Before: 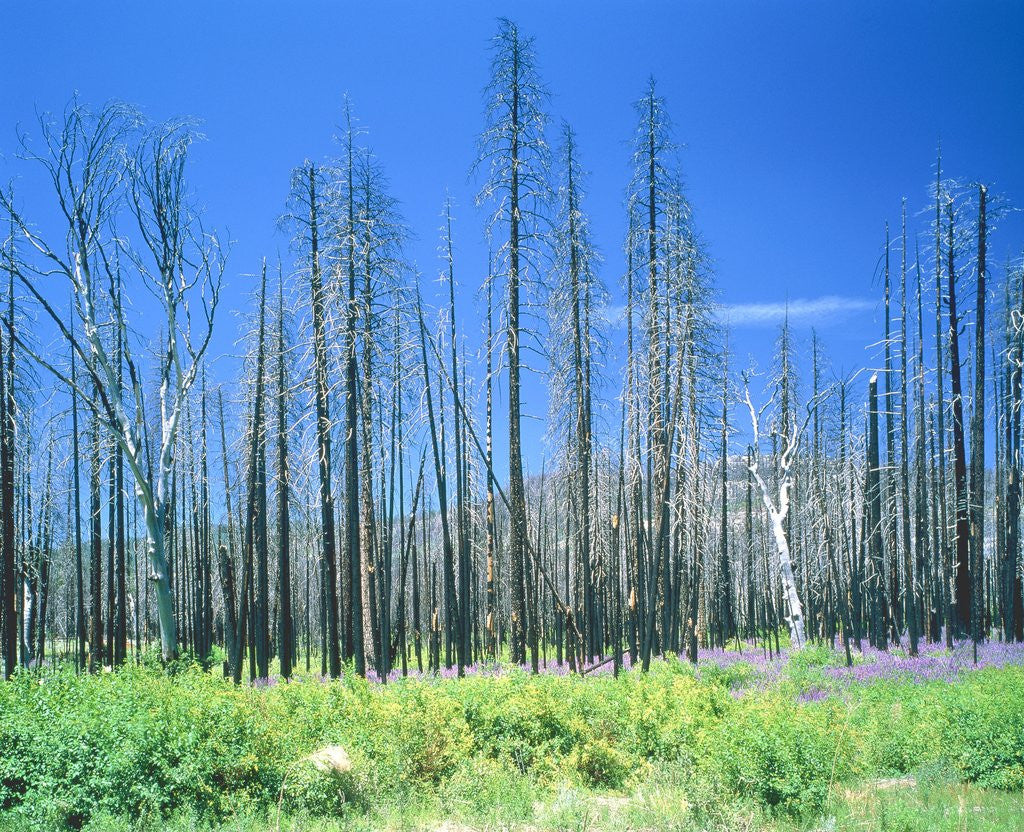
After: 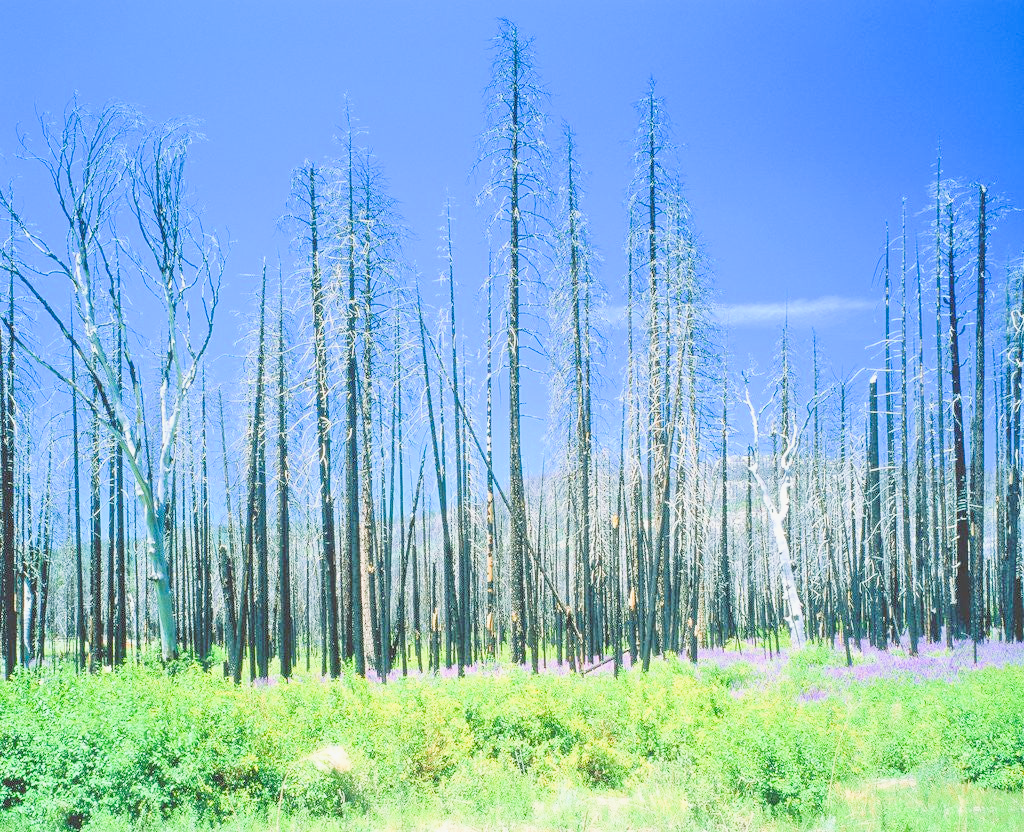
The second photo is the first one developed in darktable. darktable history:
contrast brightness saturation: saturation 0.178
exposure: black level correction 0, exposure 1.441 EV, compensate highlight preservation false
filmic rgb: middle gray luminance 28.88%, black relative exposure -10.35 EV, white relative exposure 5.47 EV, target black luminance 0%, hardness 3.93, latitude 1.4%, contrast 1.124, highlights saturation mix 5.07%, shadows ↔ highlights balance 14.45%
